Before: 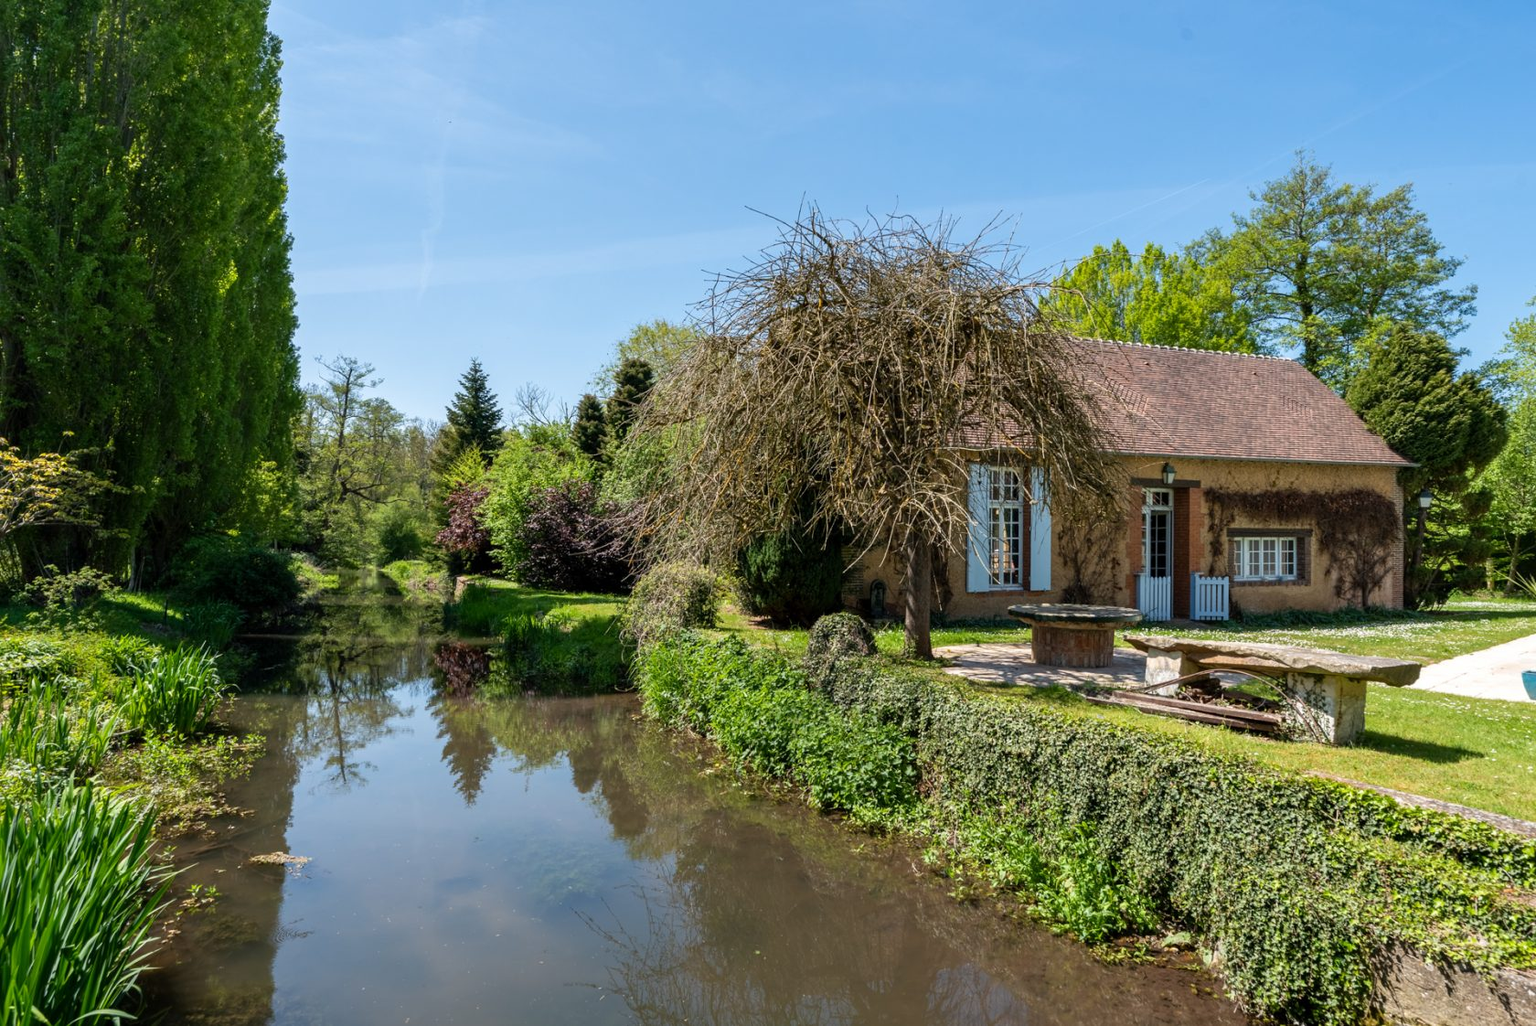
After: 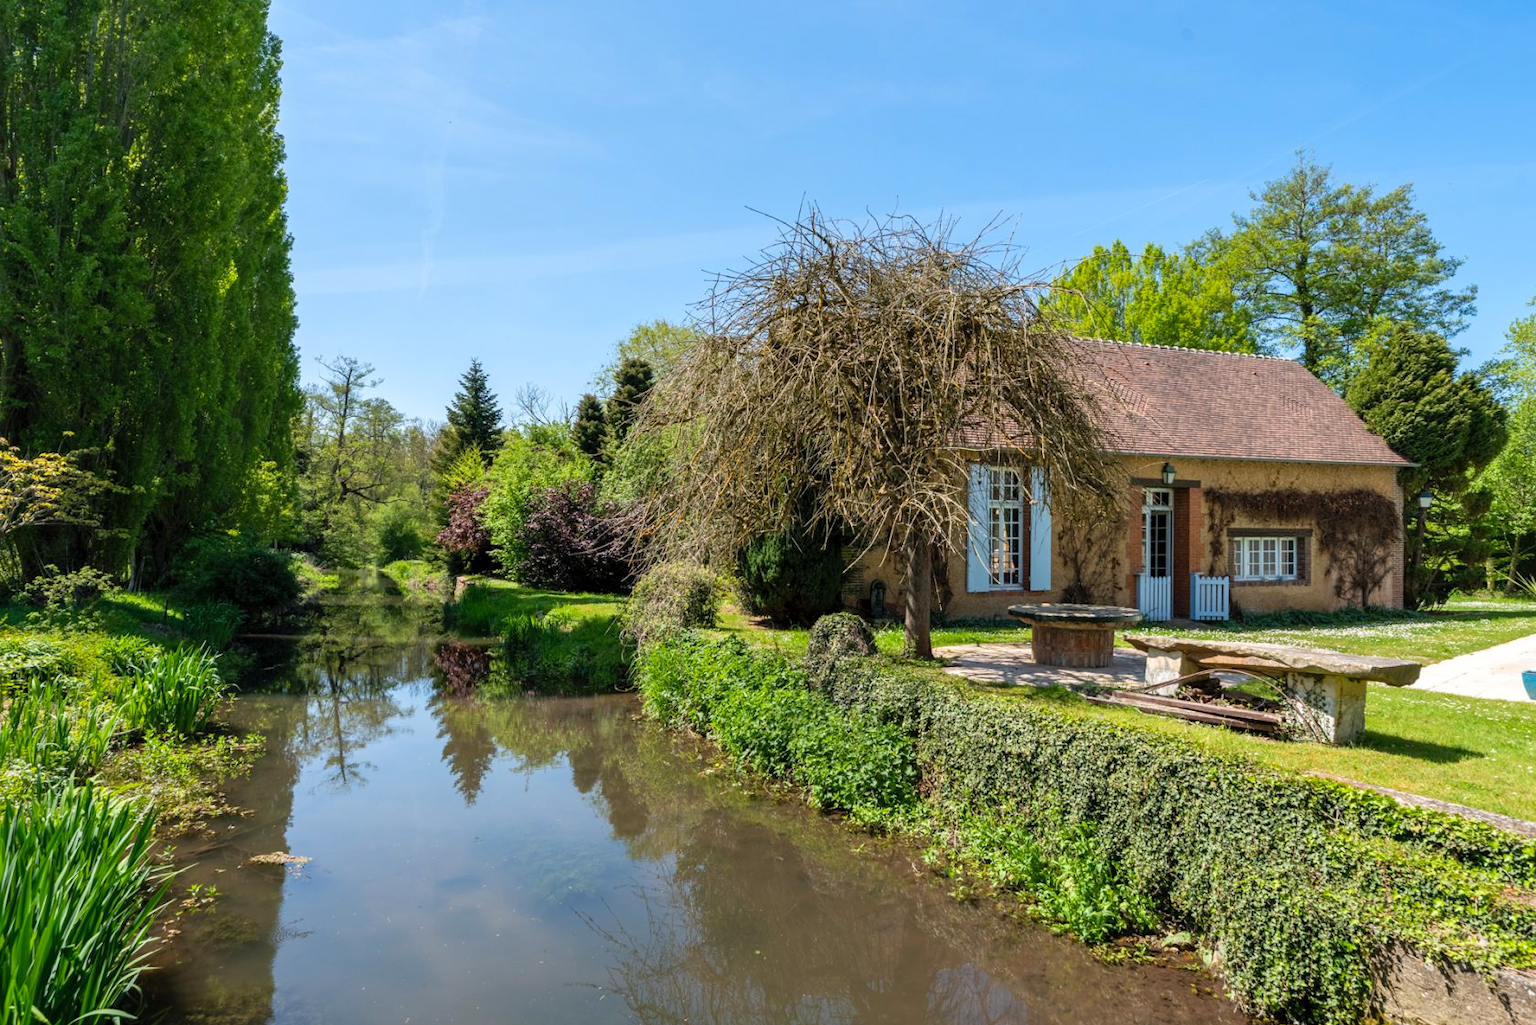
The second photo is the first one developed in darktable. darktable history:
local contrast: mode bilateral grid, contrast 20, coarseness 50, detail 102%, midtone range 0.2
contrast brightness saturation: contrast 0.03, brightness 0.06, saturation 0.13
